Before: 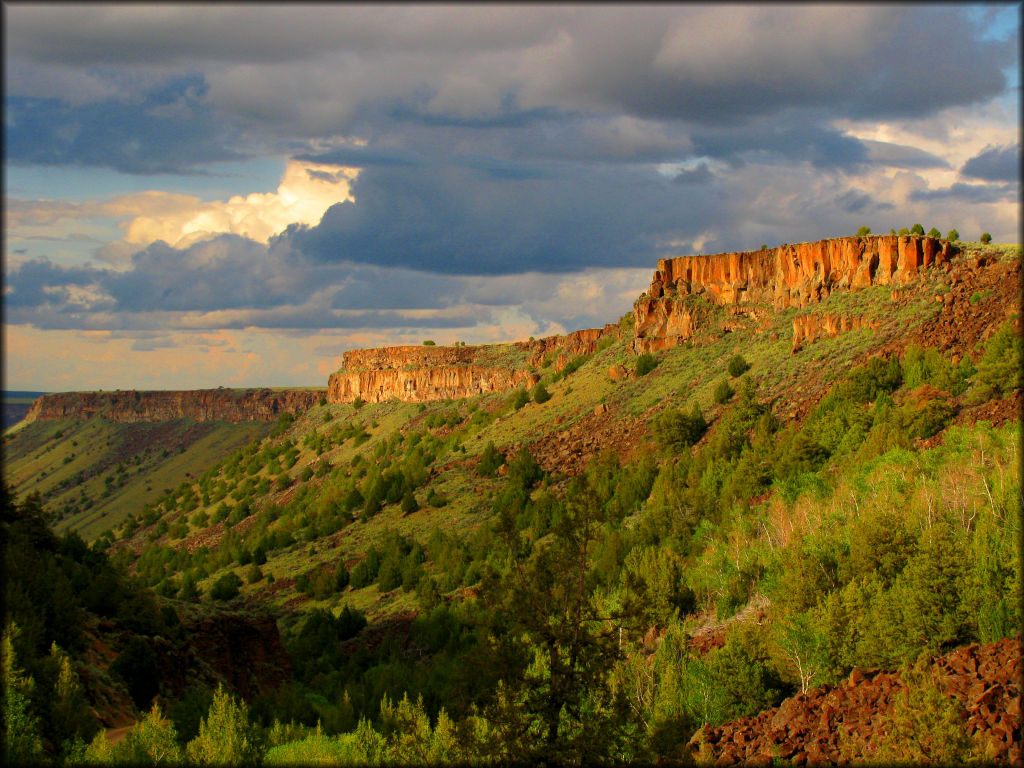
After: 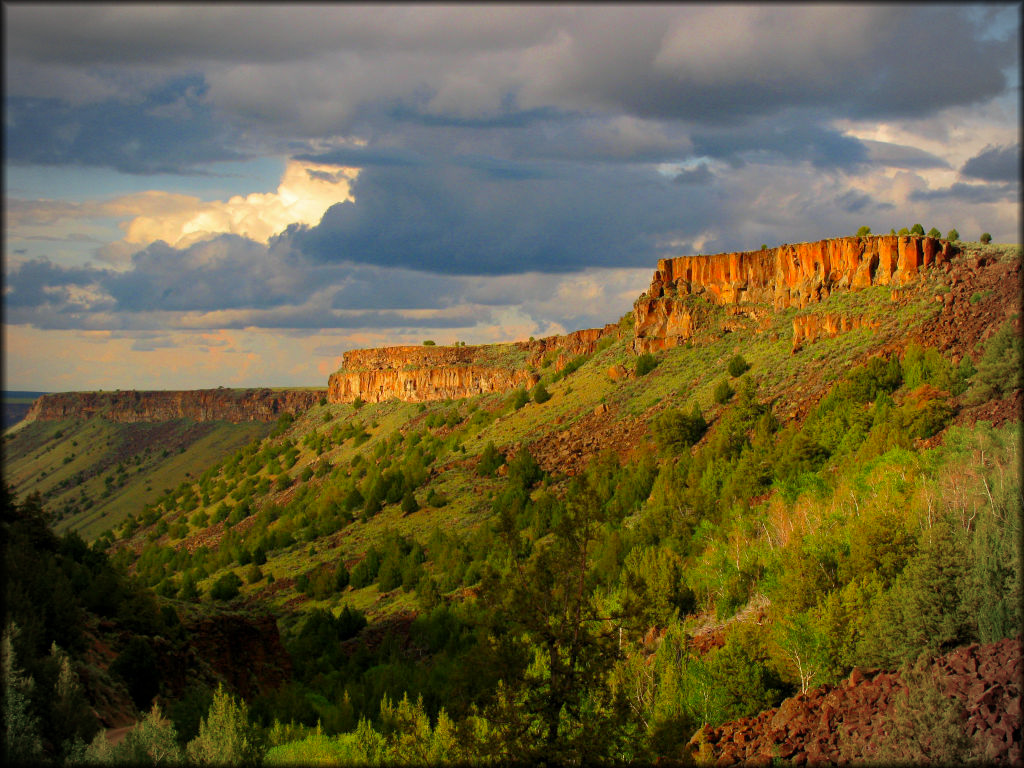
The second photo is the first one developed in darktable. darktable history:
vibrance: on, module defaults
vignetting: on, module defaults
